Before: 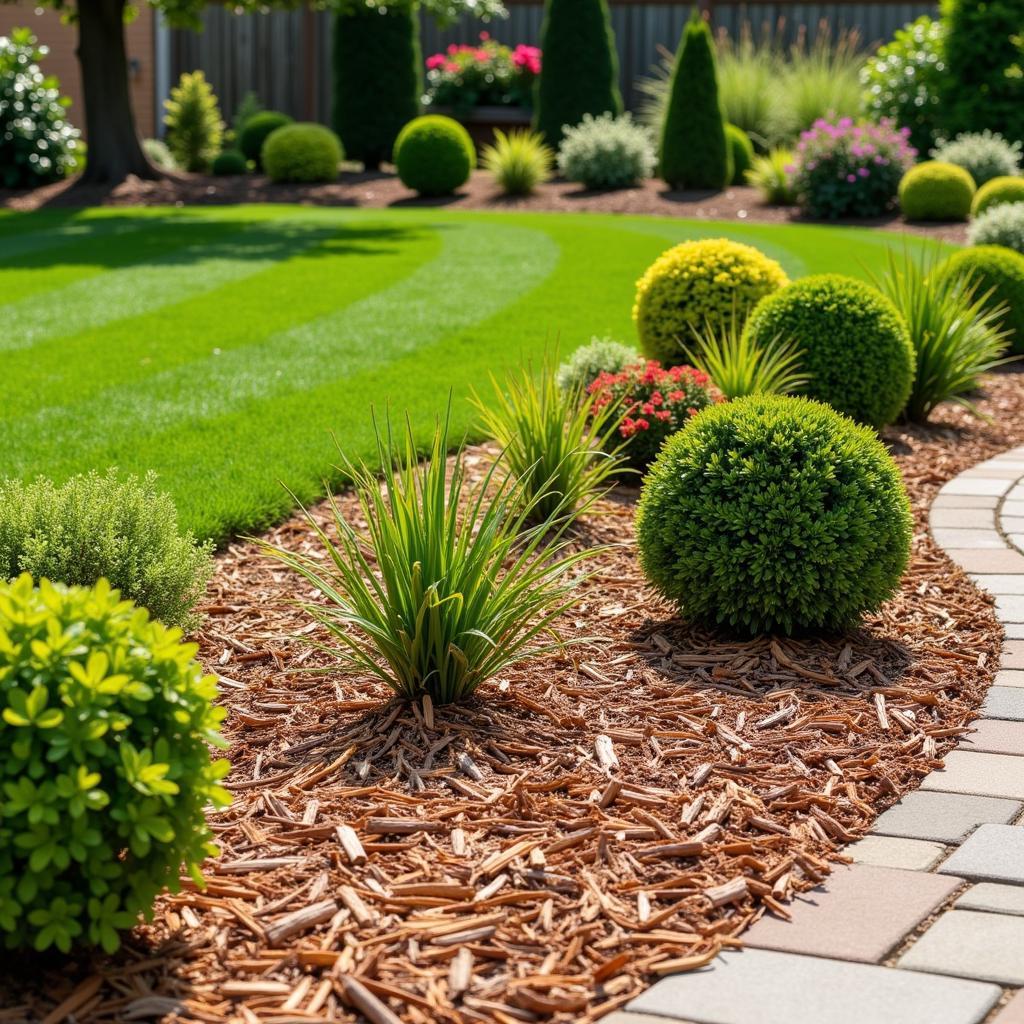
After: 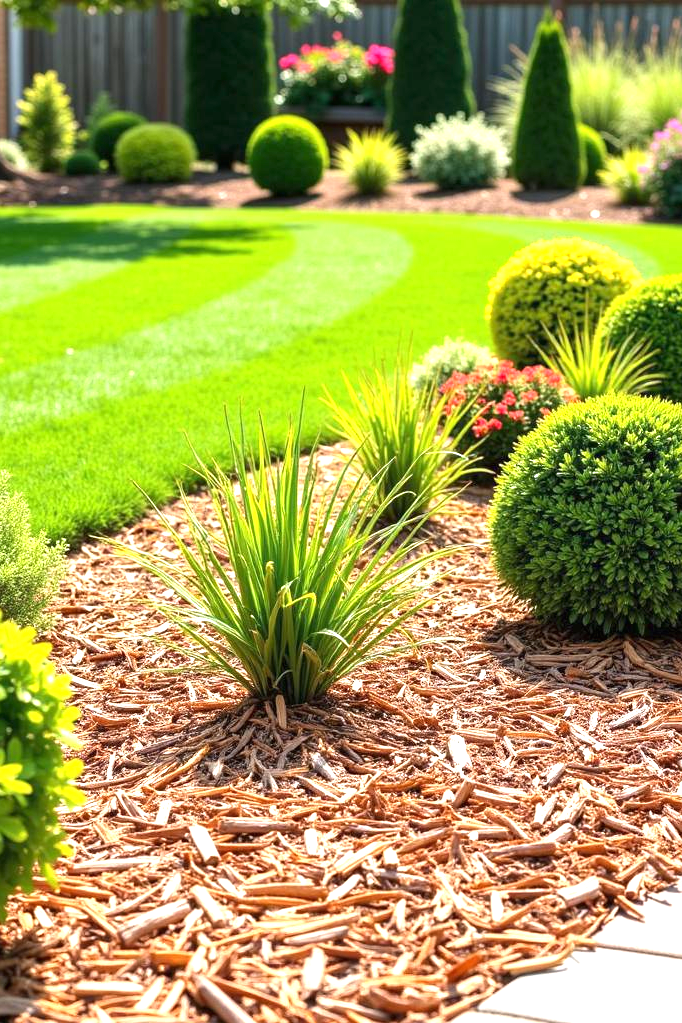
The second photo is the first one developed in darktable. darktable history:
crop and rotate: left 14.385%, right 18.948%
exposure: black level correction 0, exposure 1.2 EV, compensate exposure bias true, compensate highlight preservation false
